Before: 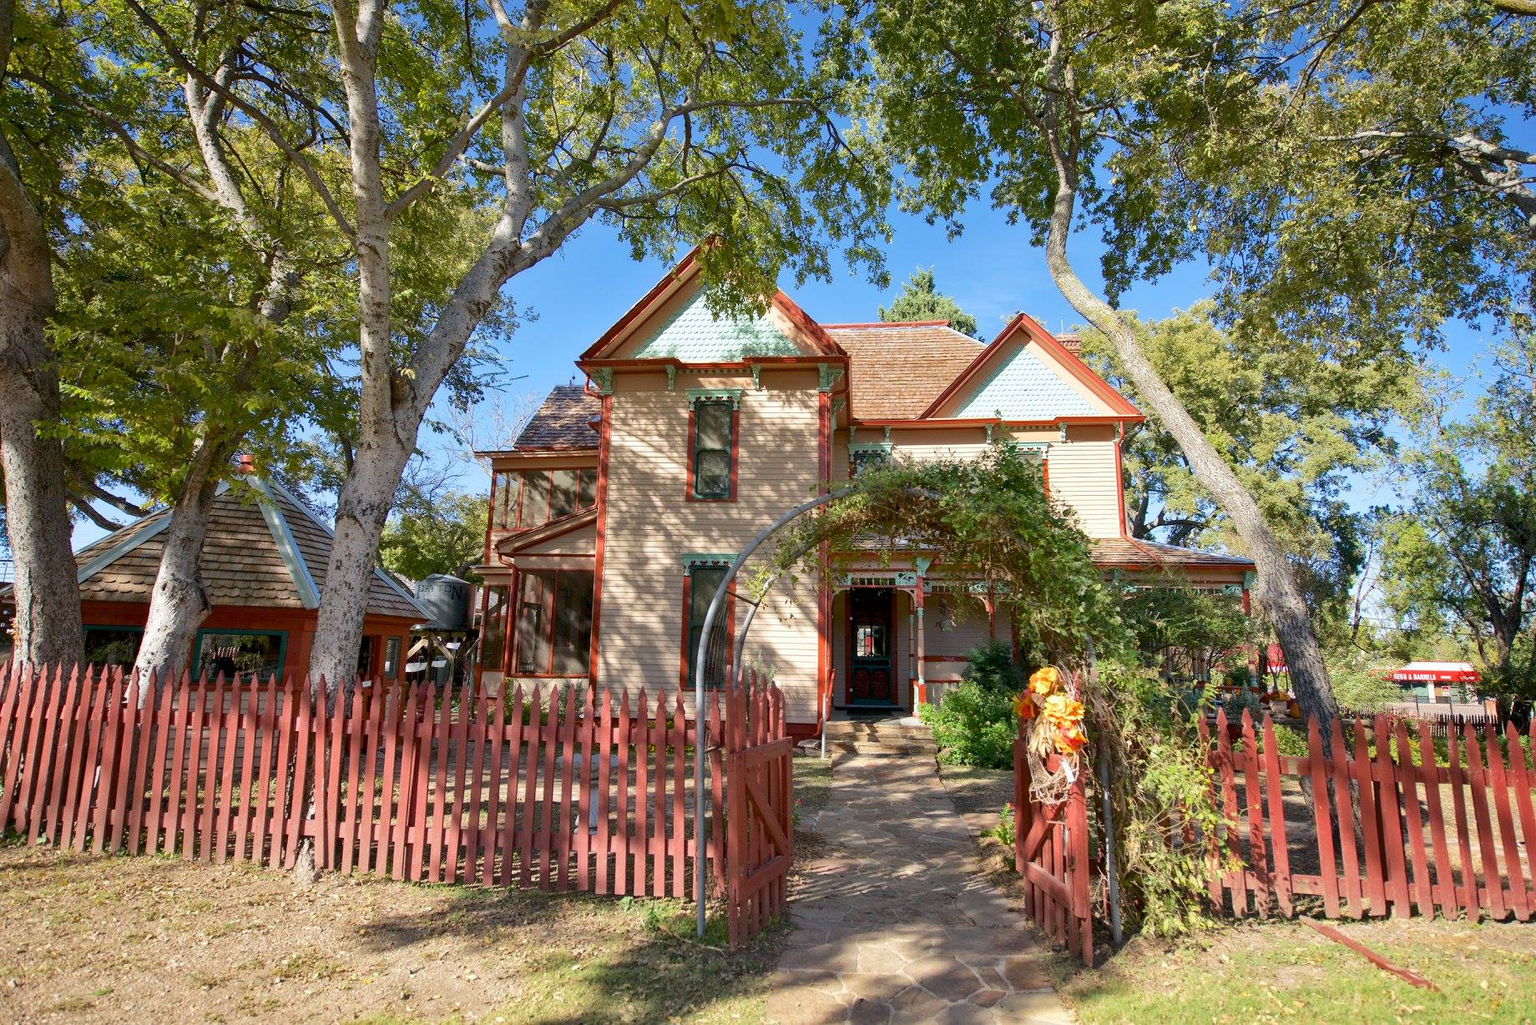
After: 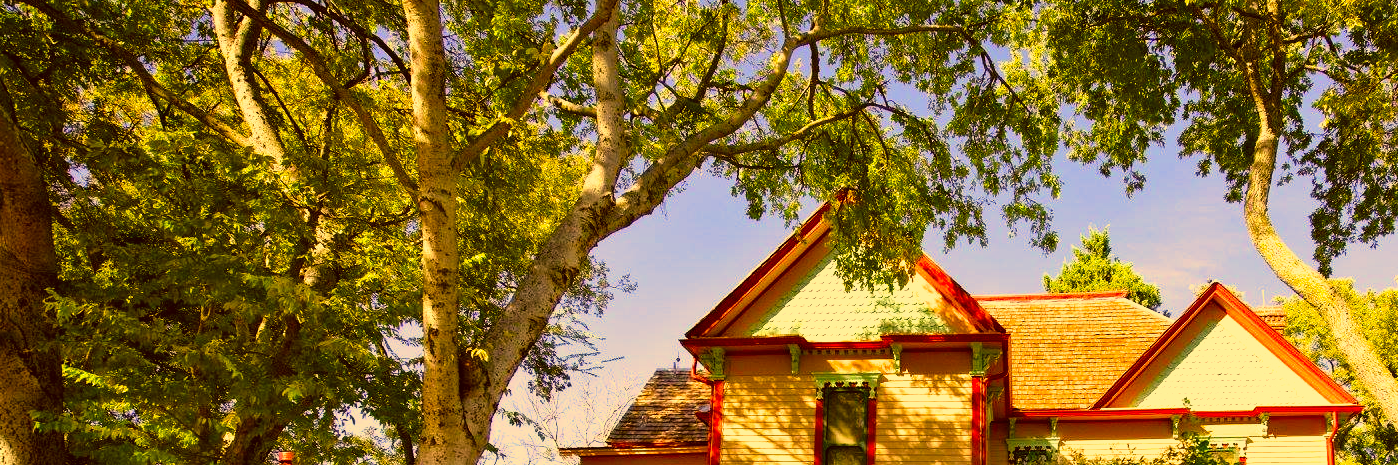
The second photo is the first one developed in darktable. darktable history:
filmic rgb: black relative exposure -7.96 EV, white relative exposure 2.18 EV, hardness 6.95
color correction: highlights a* 10.86, highlights b* 30.13, shadows a* 2.61, shadows b* 17.65, saturation 1.75
crop: left 0.536%, top 7.649%, right 23.481%, bottom 54.447%
